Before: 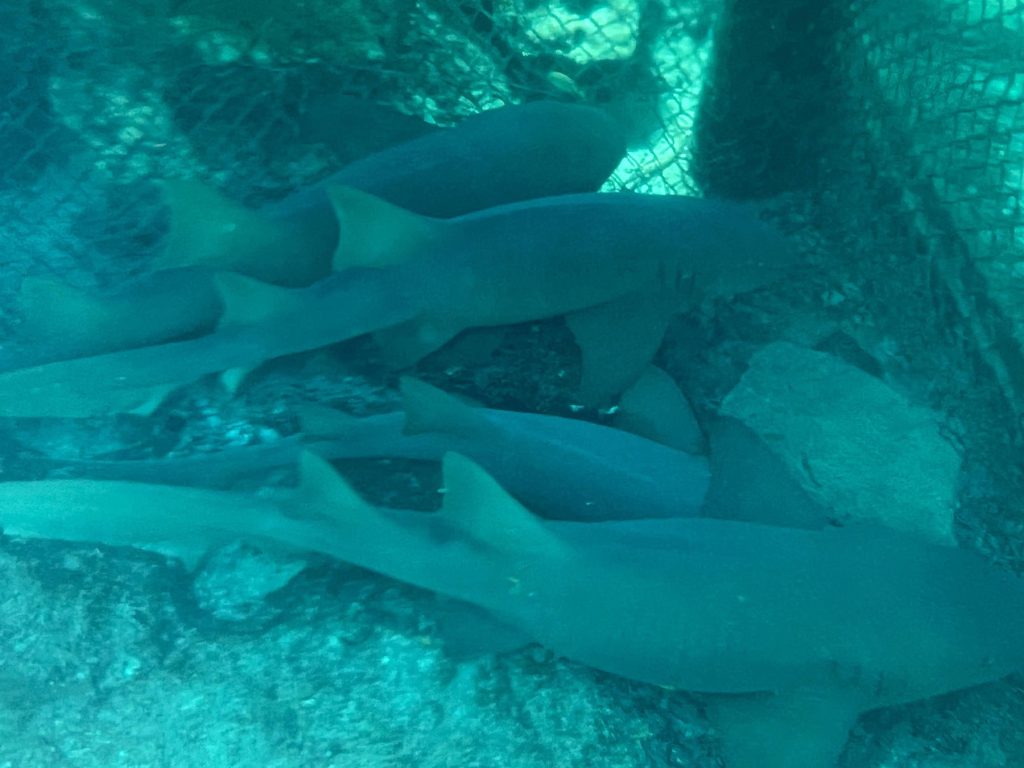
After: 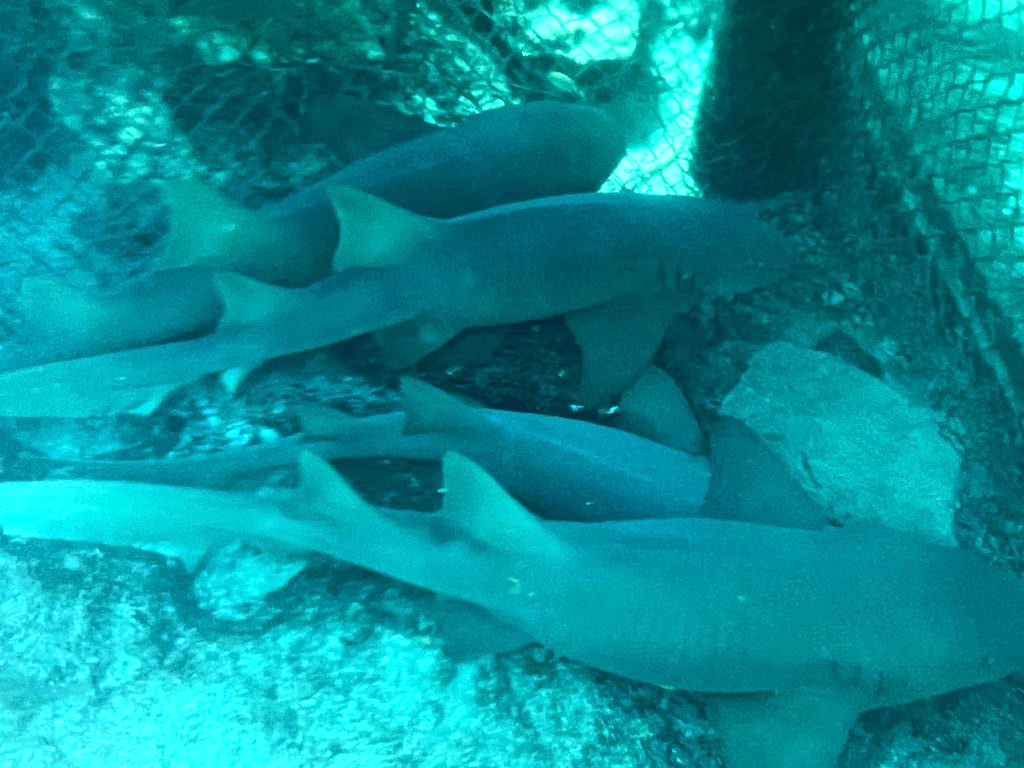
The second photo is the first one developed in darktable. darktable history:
white balance: emerald 1
tone equalizer: -8 EV -1.08 EV, -7 EV -1.01 EV, -6 EV -0.867 EV, -5 EV -0.578 EV, -3 EV 0.578 EV, -2 EV 0.867 EV, -1 EV 1.01 EV, +0 EV 1.08 EV, edges refinement/feathering 500, mask exposure compensation -1.57 EV, preserve details no
exposure: exposure 0.127 EV, compensate highlight preservation false
